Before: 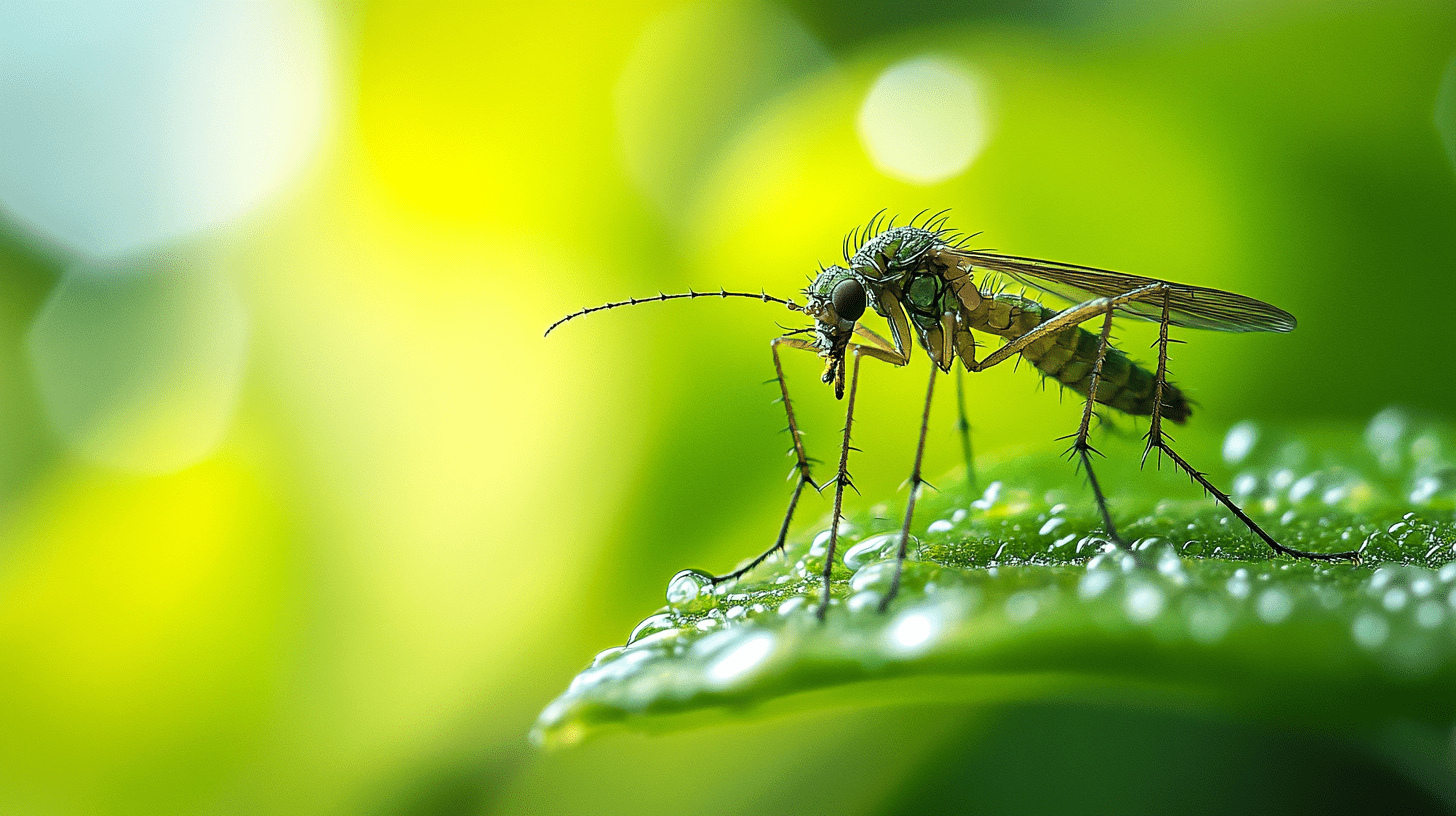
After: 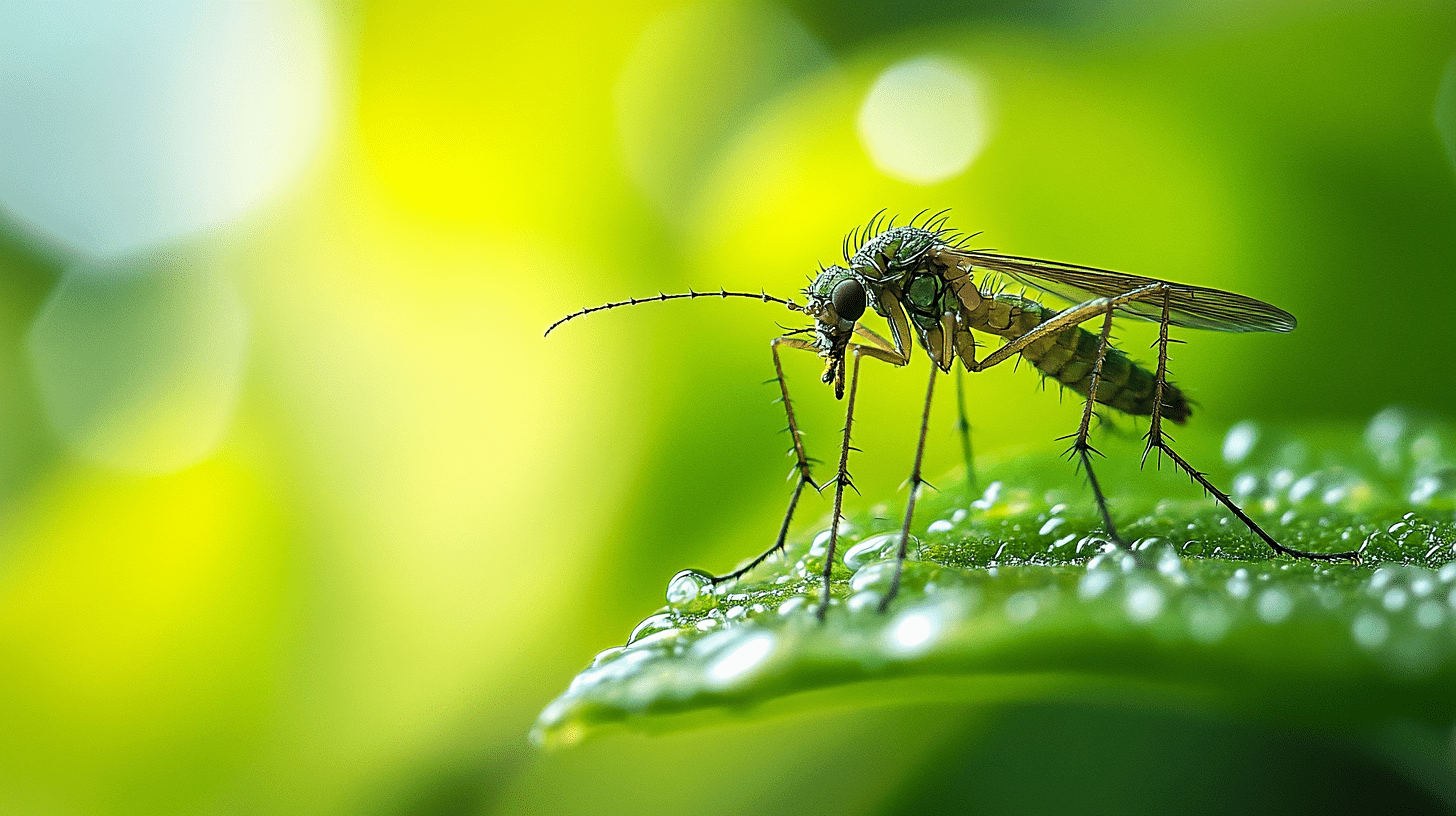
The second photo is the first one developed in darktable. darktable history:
exposure: exposure -0.04 EV, compensate highlight preservation false
sharpen: amount 0.2
